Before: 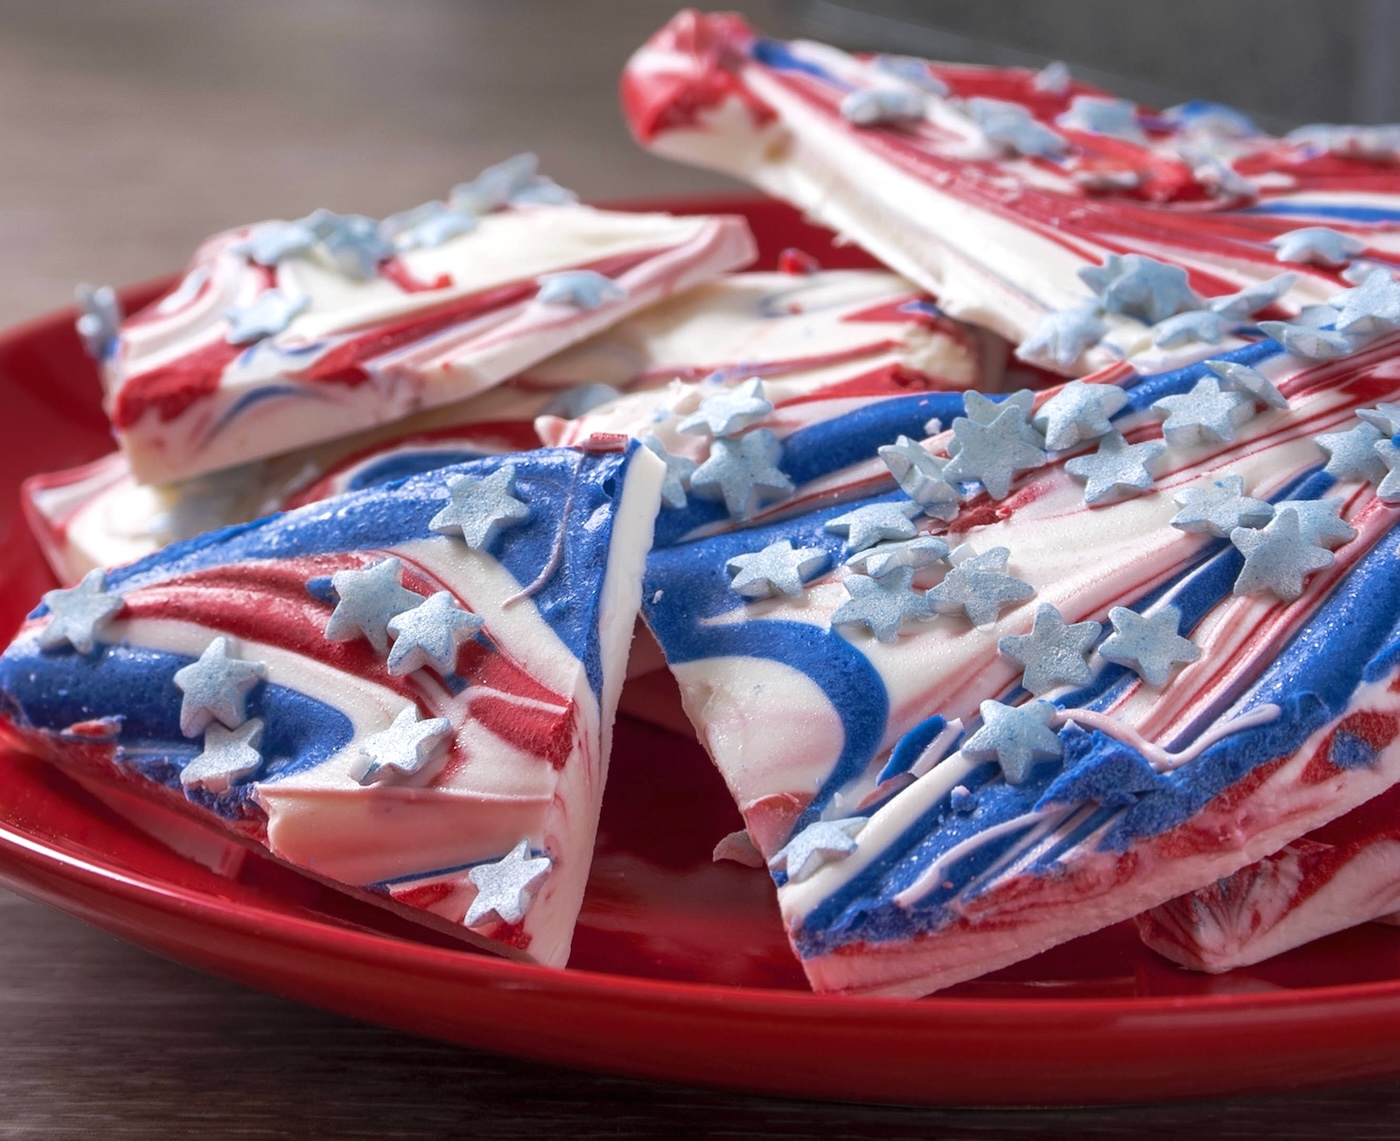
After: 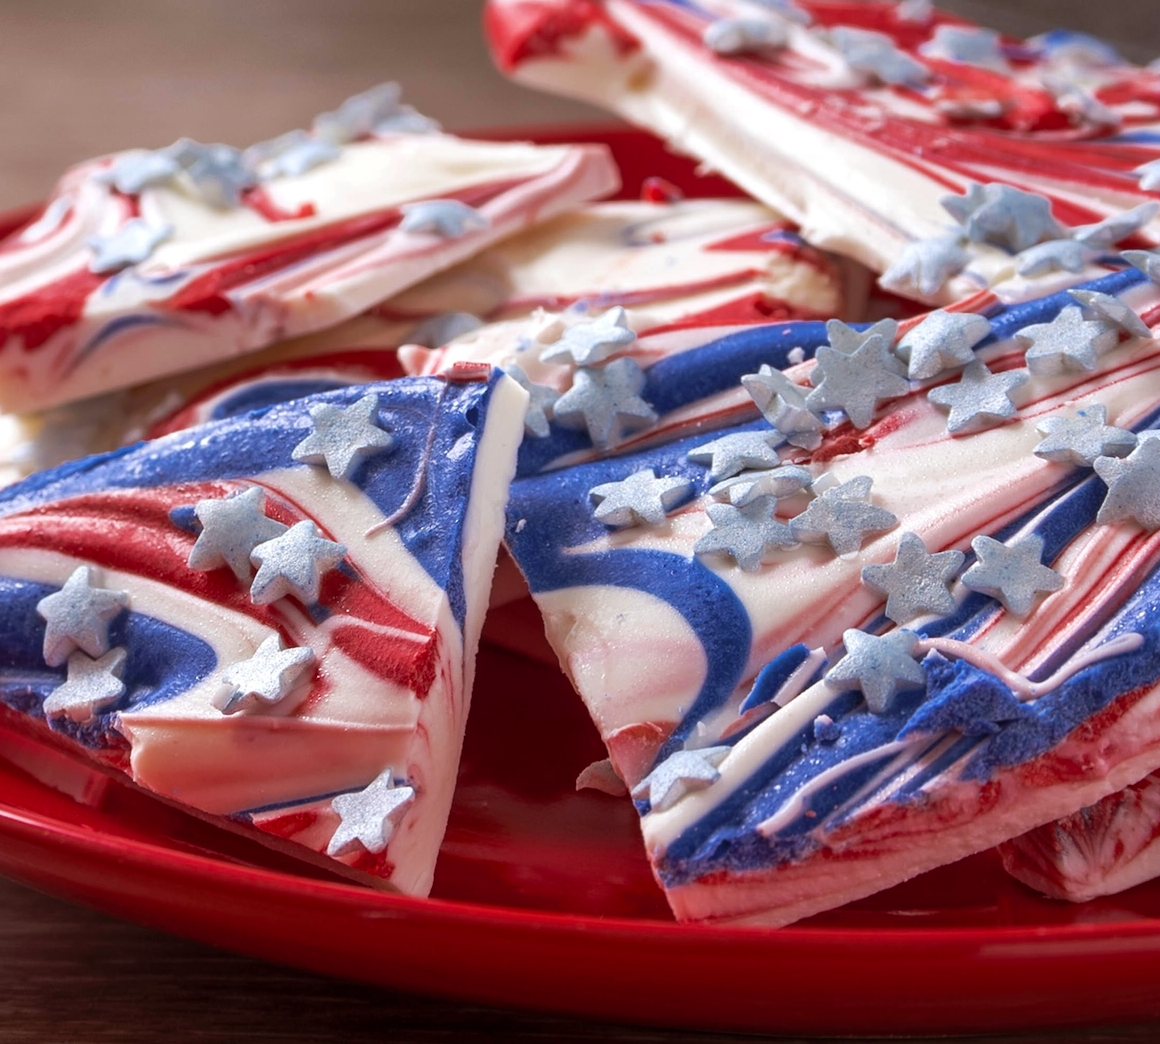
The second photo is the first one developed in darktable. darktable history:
crop: left 9.807%, top 6.259%, right 7.334%, bottom 2.177%
rgb levels: mode RGB, independent channels, levels [[0, 0.5, 1], [0, 0.521, 1], [0, 0.536, 1]]
